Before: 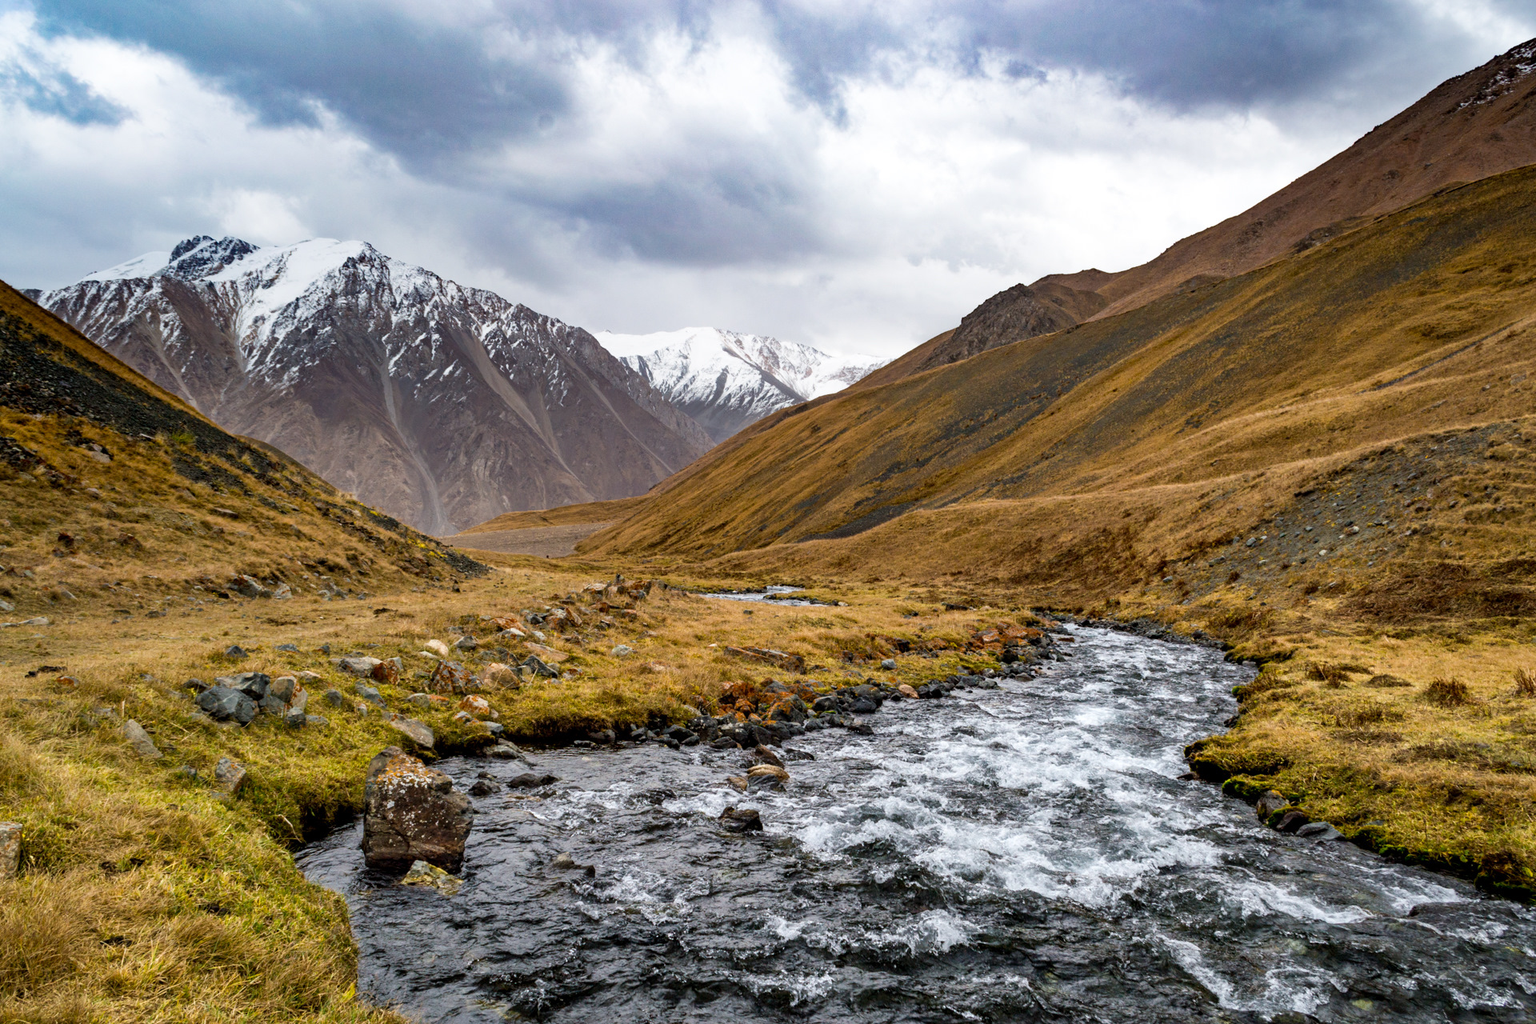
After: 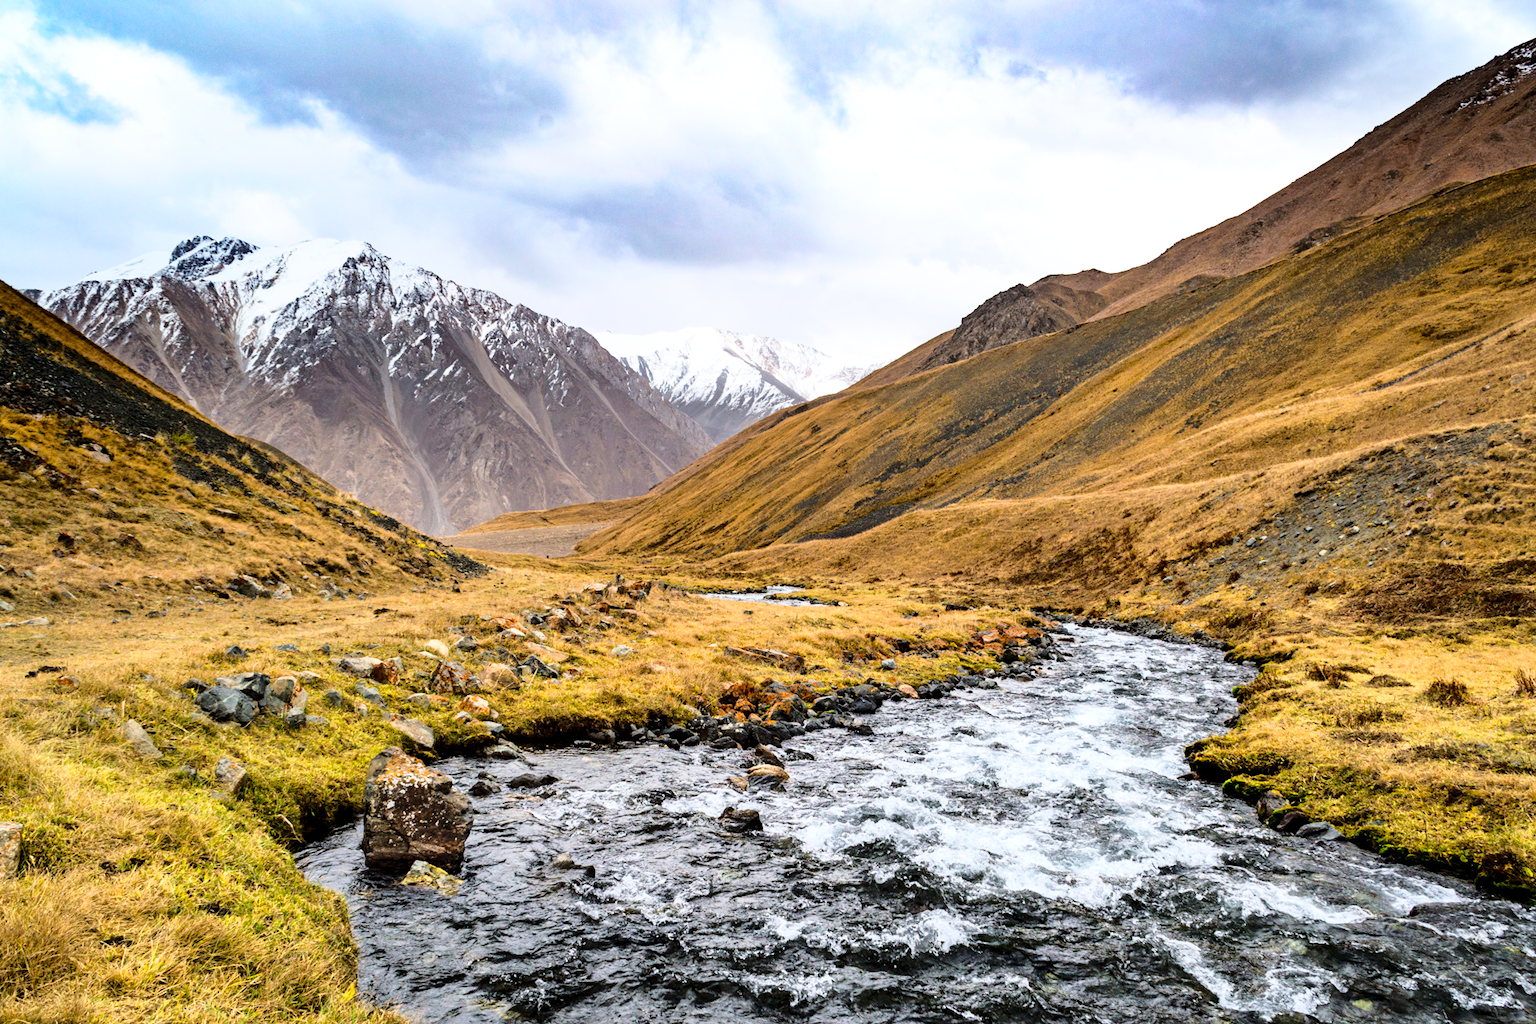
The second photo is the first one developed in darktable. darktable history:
base curve: curves: ch0 [(0, 0) (0.028, 0.03) (0.121, 0.232) (0.46, 0.748) (0.859, 0.968) (1, 1)]
exposure: exposure 0.078 EV, compensate highlight preservation false
